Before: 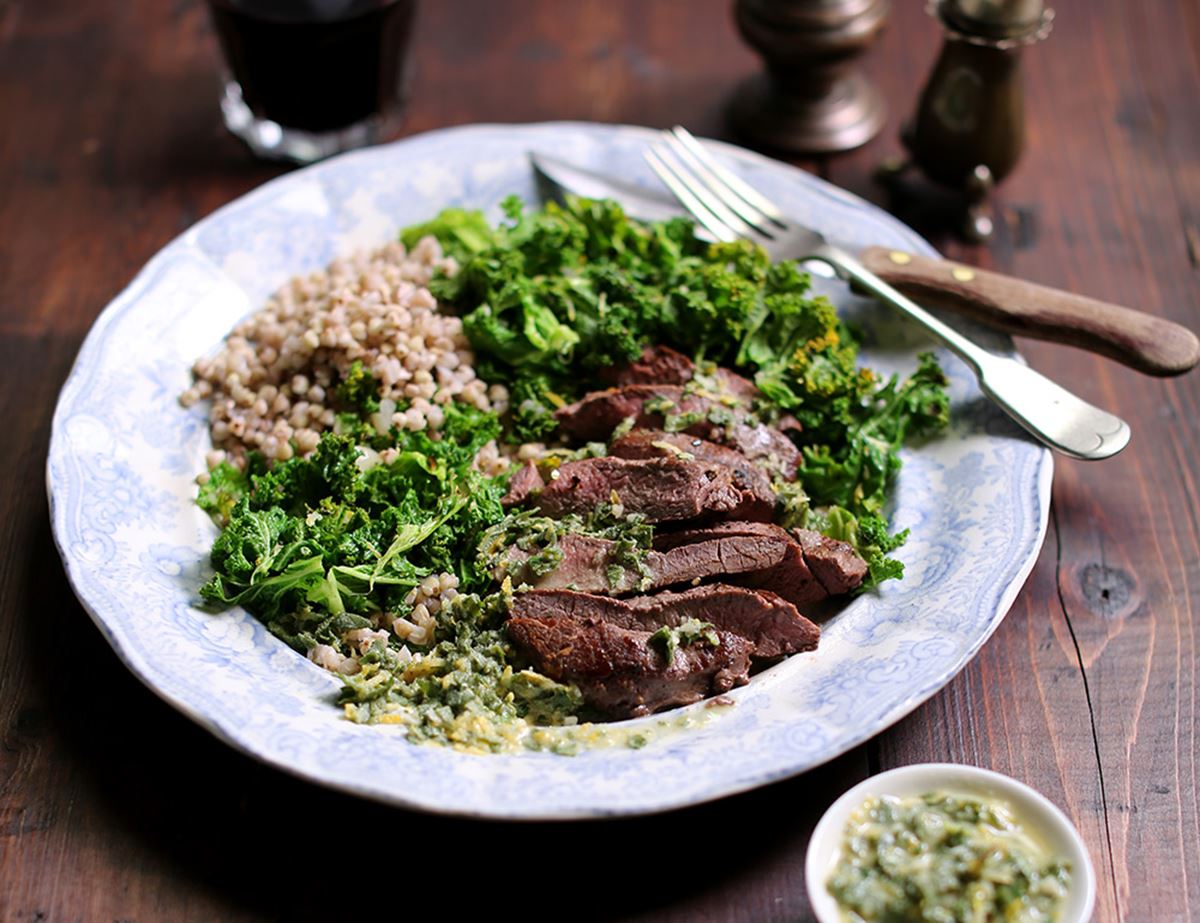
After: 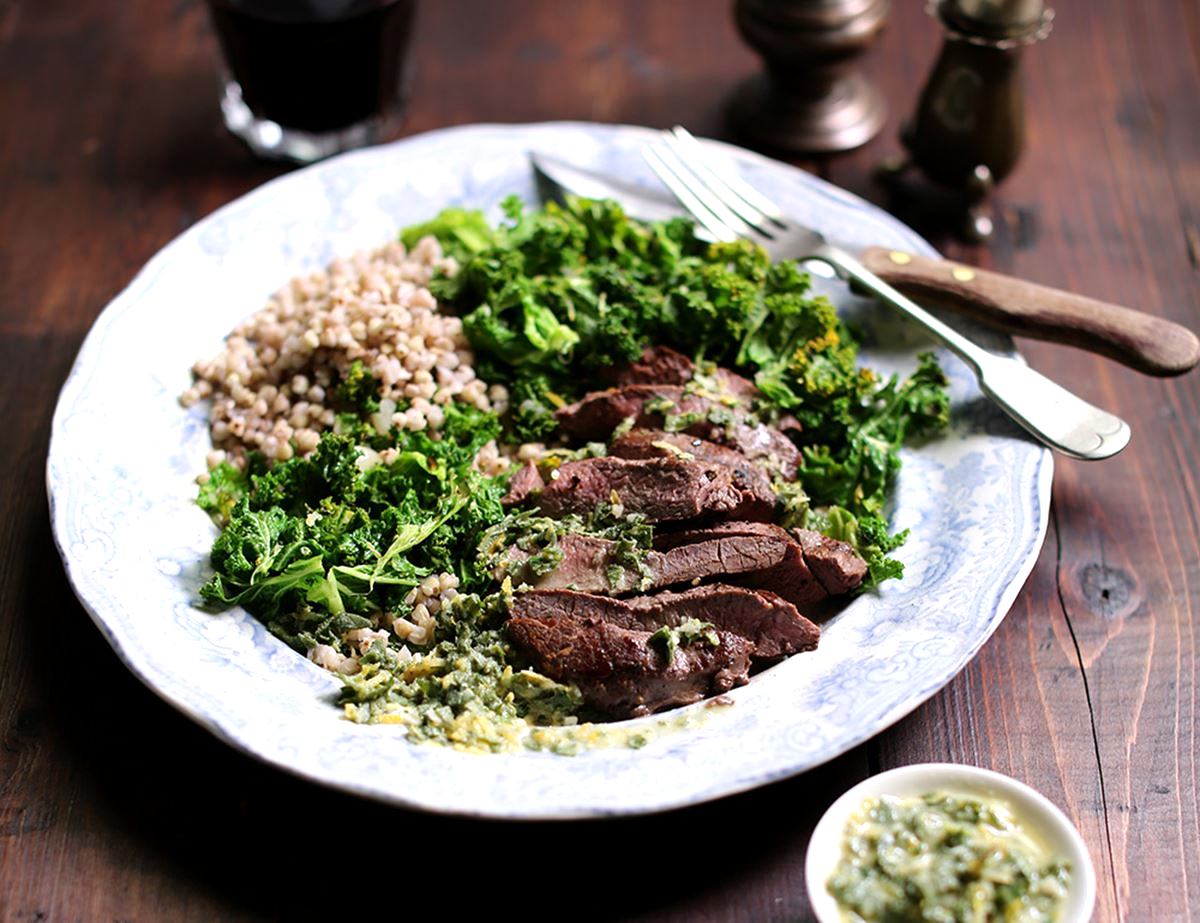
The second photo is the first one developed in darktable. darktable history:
tone equalizer: -8 EV -0.447 EV, -7 EV -0.42 EV, -6 EV -0.321 EV, -5 EV -0.184 EV, -3 EV 0.25 EV, -2 EV 0.357 EV, -1 EV 0.4 EV, +0 EV 0.446 EV, smoothing diameter 2.16%, edges refinement/feathering 15.53, mask exposure compensation -1.57 EV, filter diffusion 5
